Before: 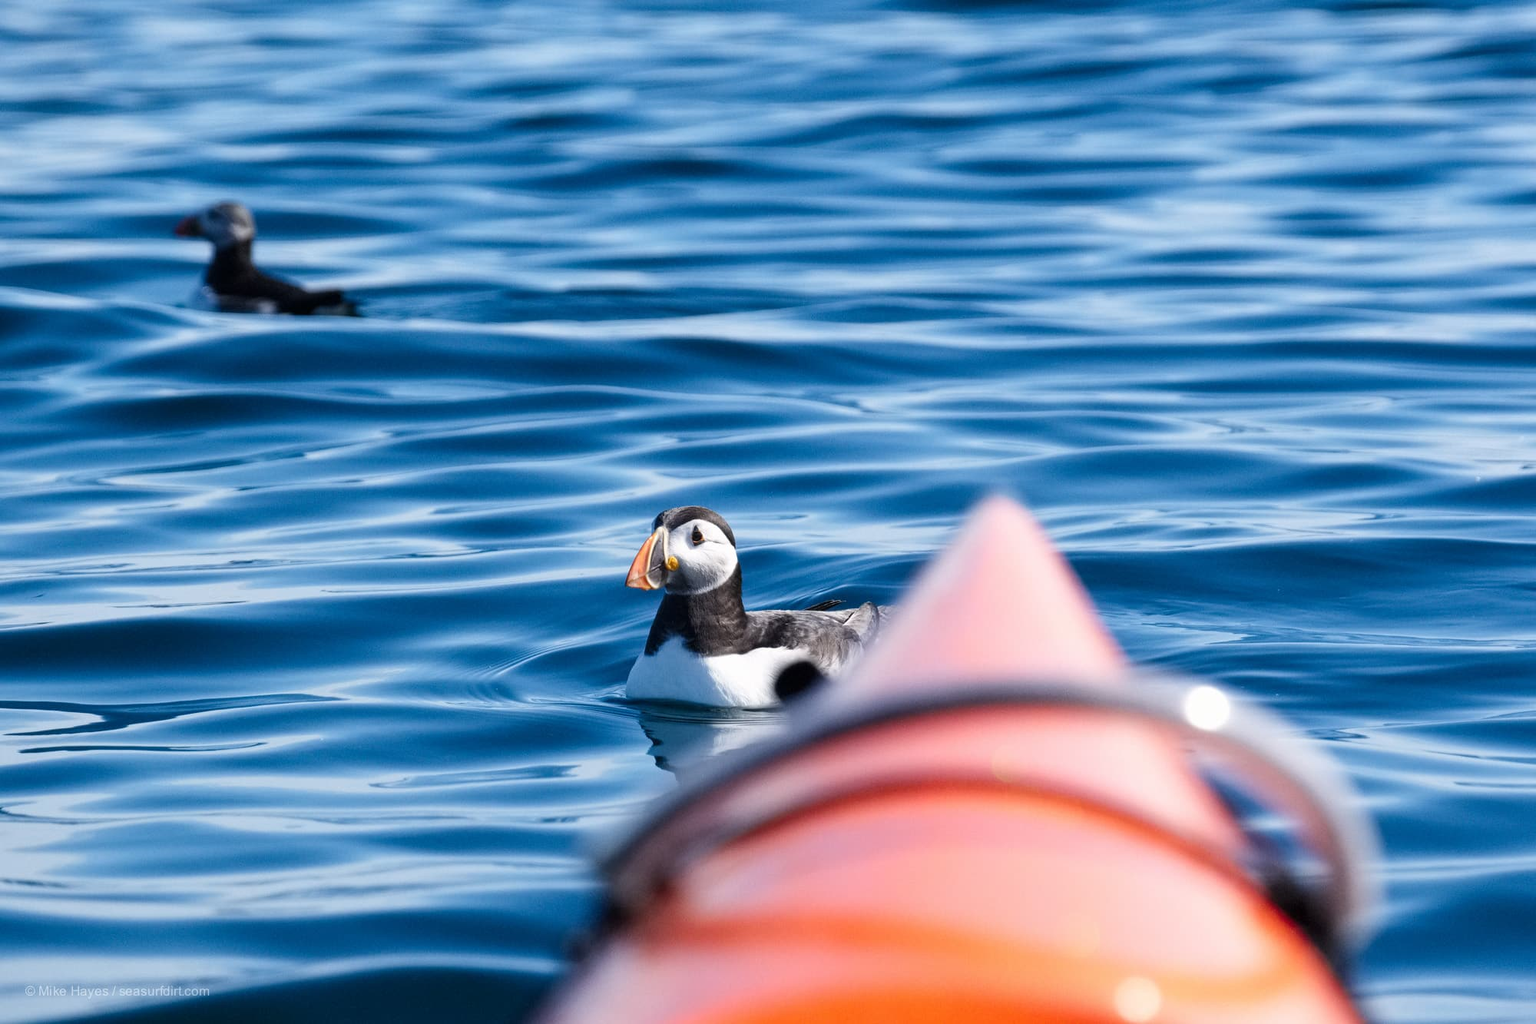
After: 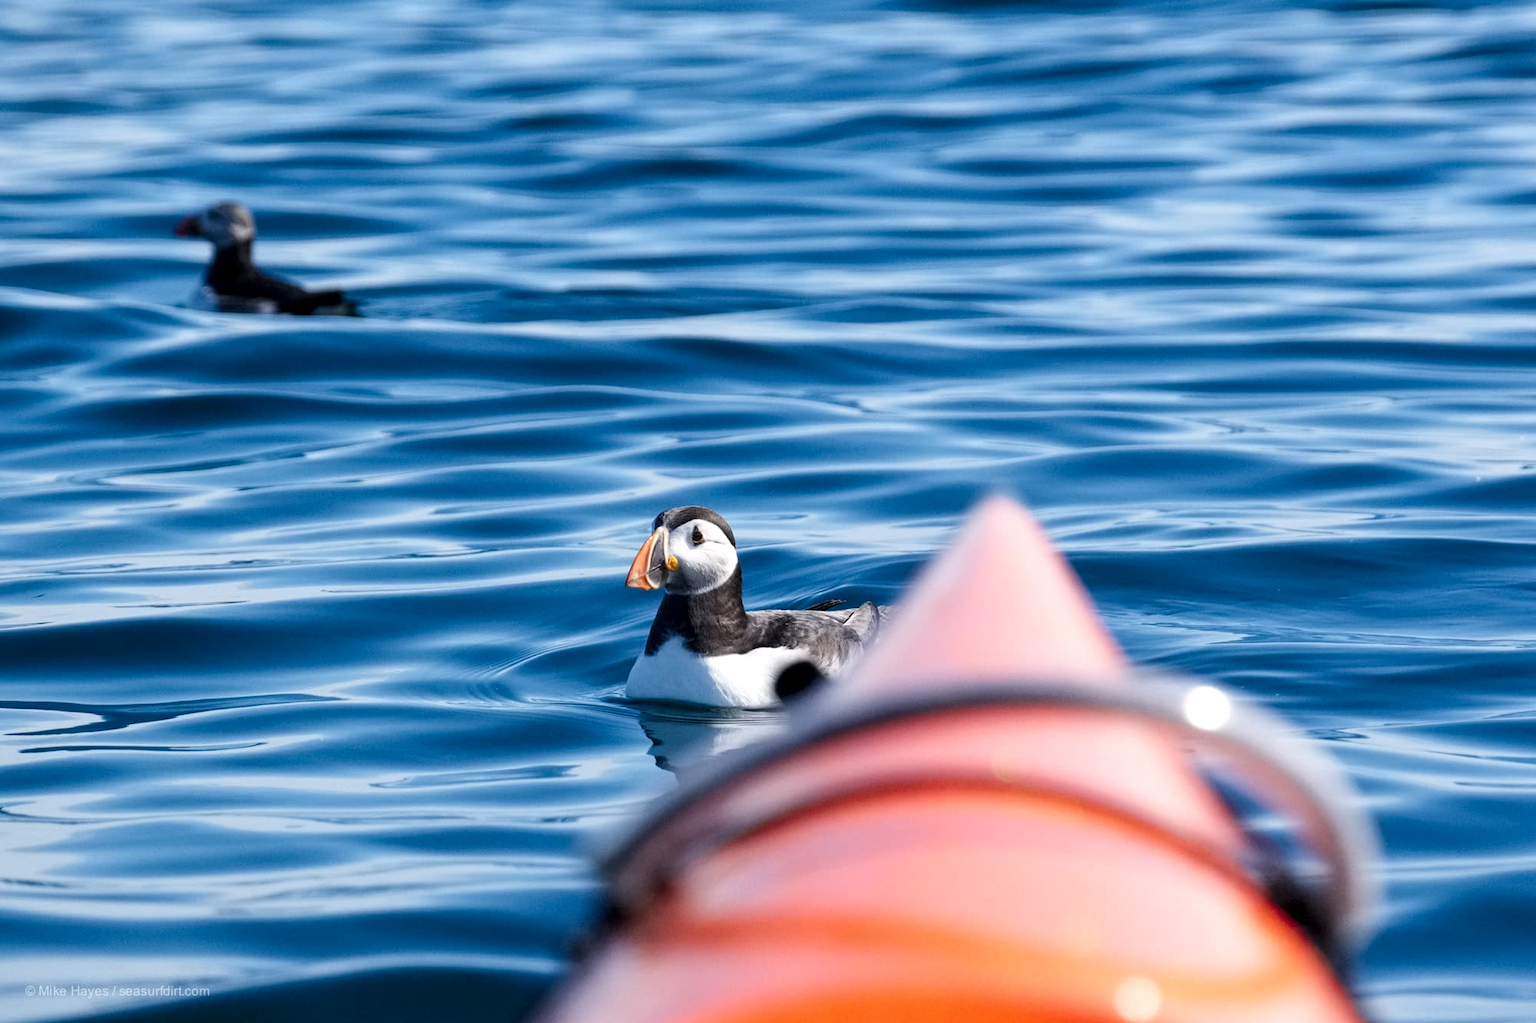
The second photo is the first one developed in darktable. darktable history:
local contrast: highlights 104%, shadows 102%, detail 119%, midtone range 0.2
